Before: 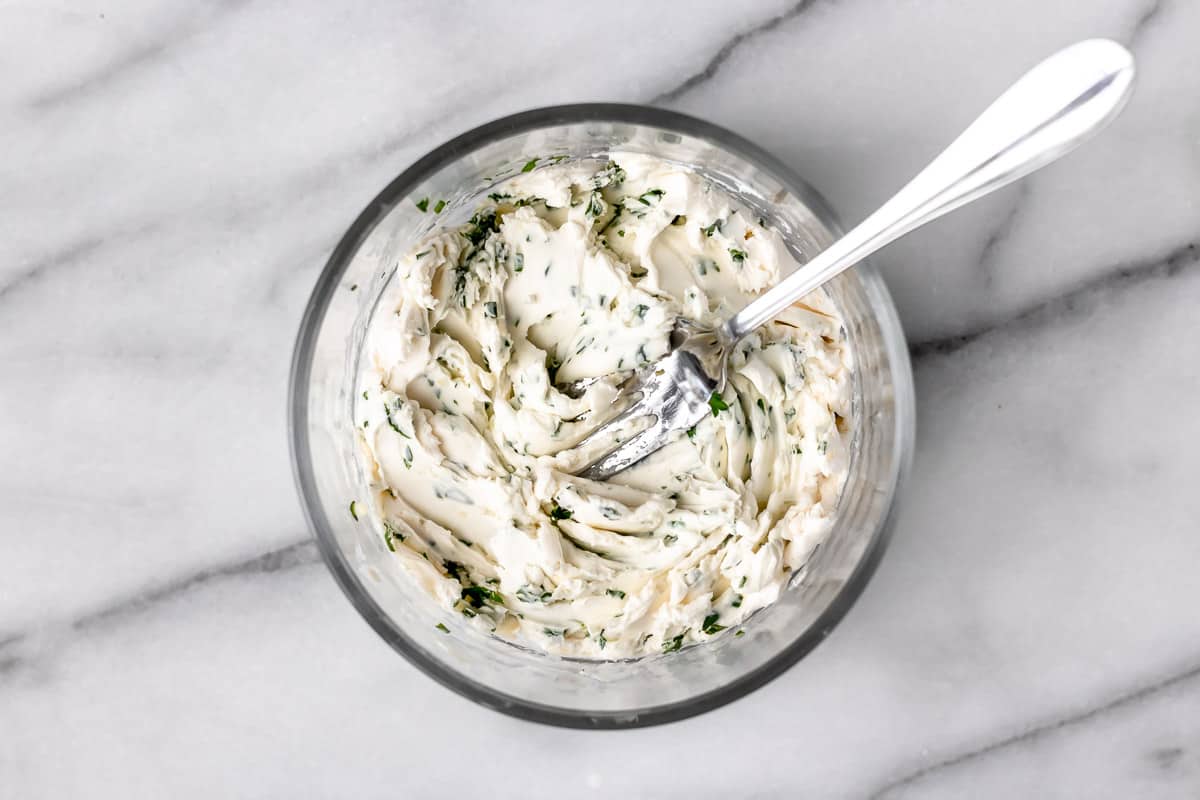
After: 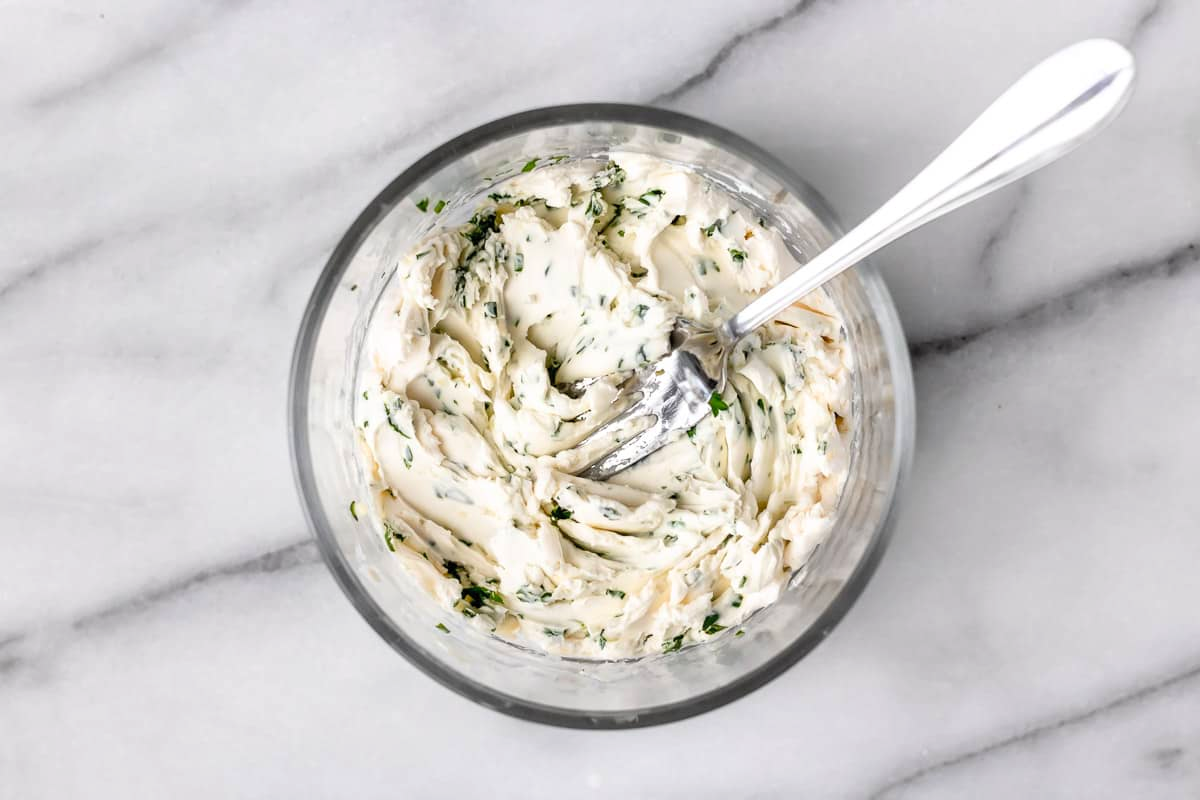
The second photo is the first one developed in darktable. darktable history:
contrast brightness saturation: contrast 0.034, brightness 0.066, saturation 0.123
